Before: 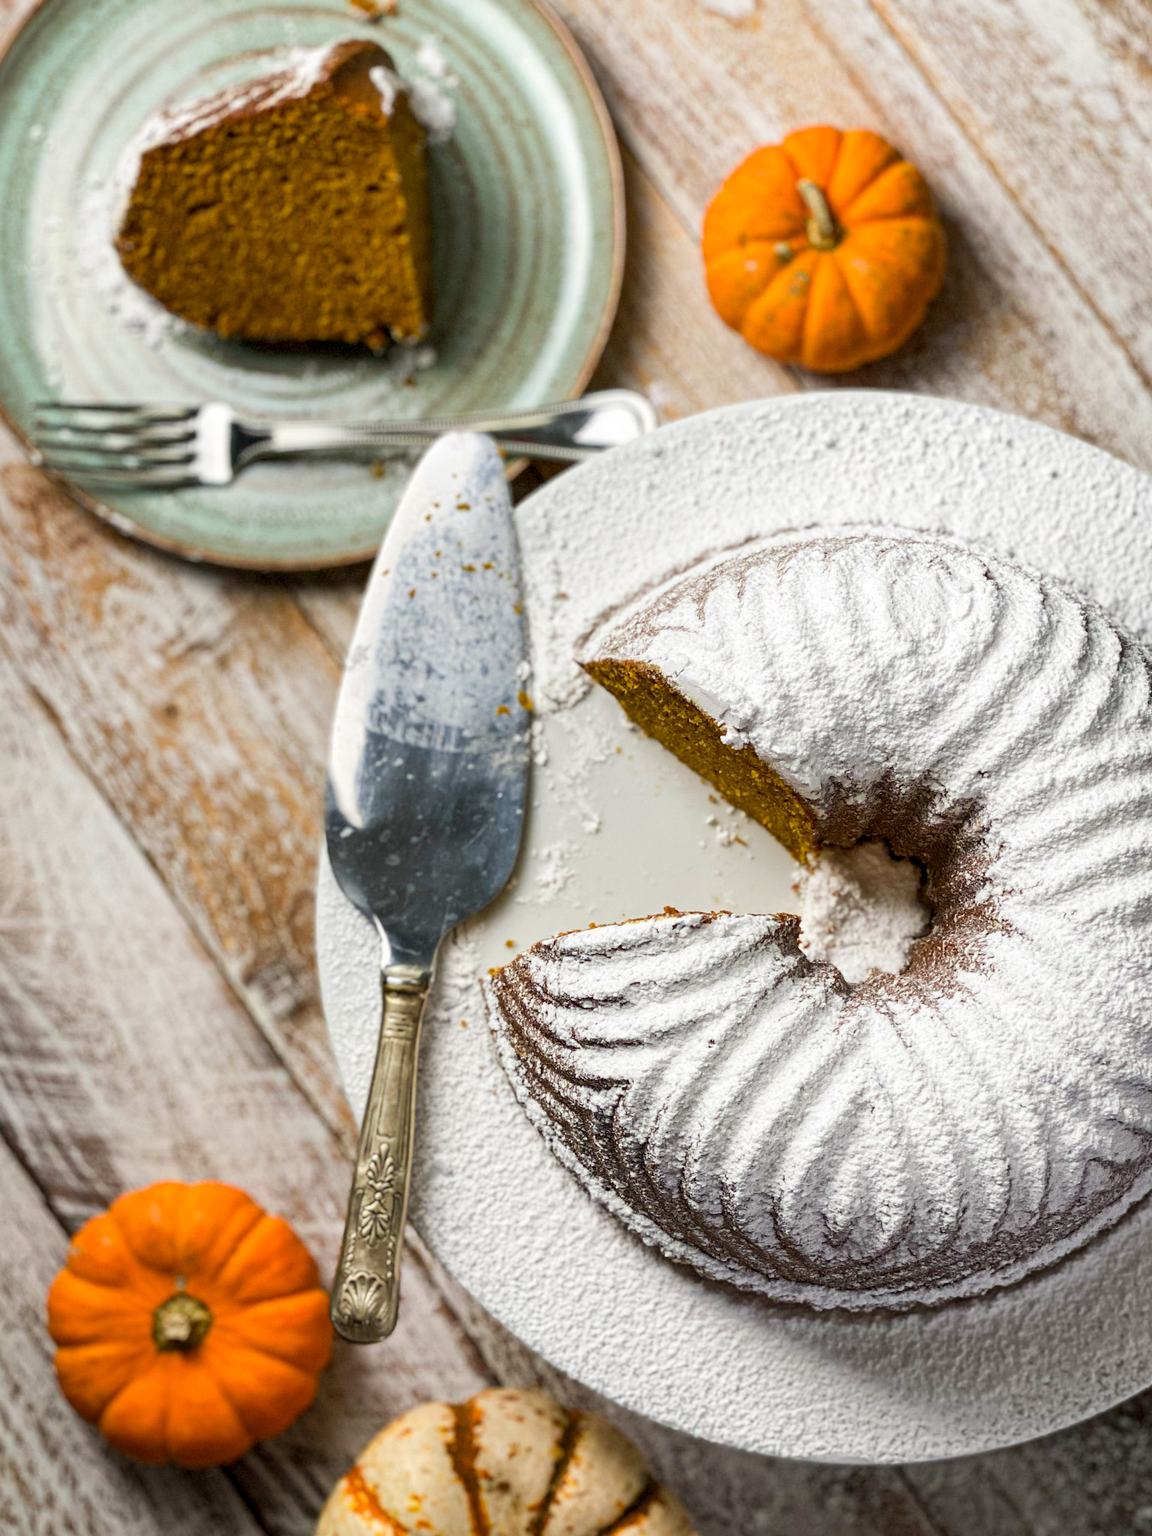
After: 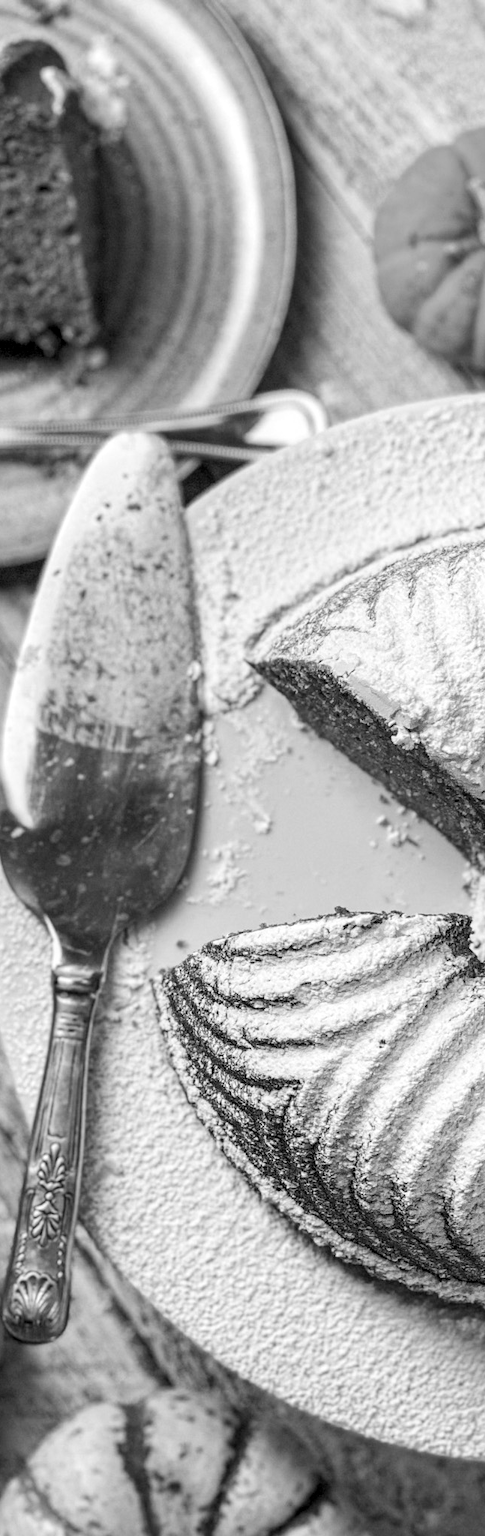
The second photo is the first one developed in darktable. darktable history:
monochrome: a -6.99, b 35.61, size 1.4
crop: left 28.583%, right 29.231%
base curve: preserve colors none
local contrast: on, module defaults
color correction: highlights a* 4.02, highlights b* 4.98, shadows a* -7.55, shadows b* 4.98
